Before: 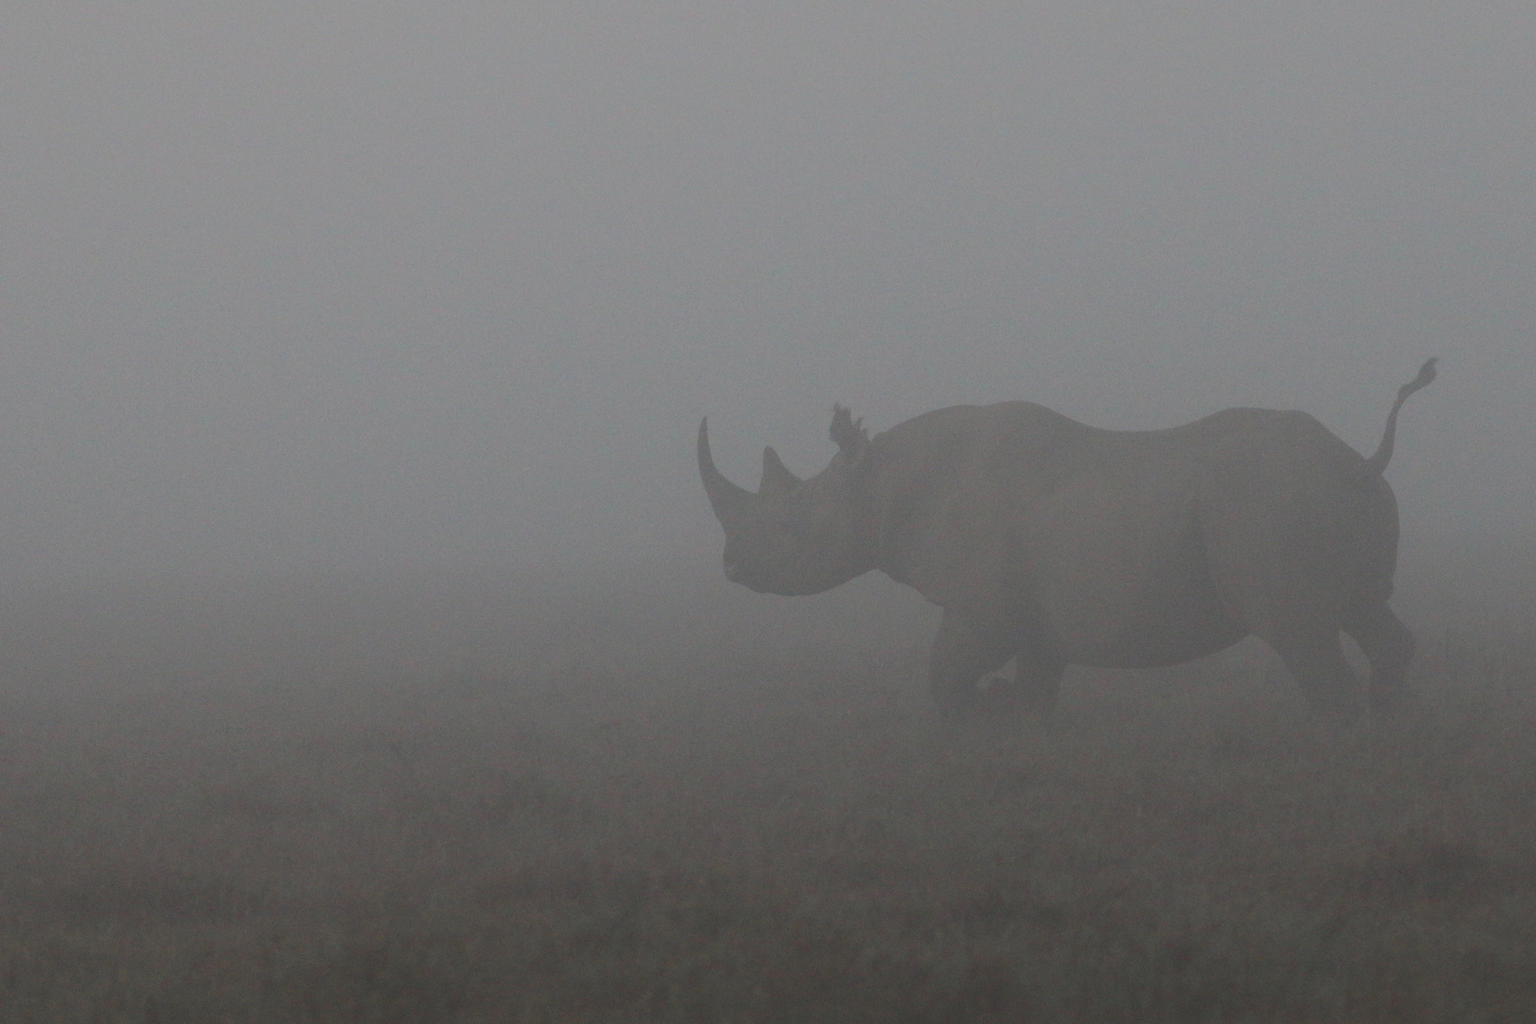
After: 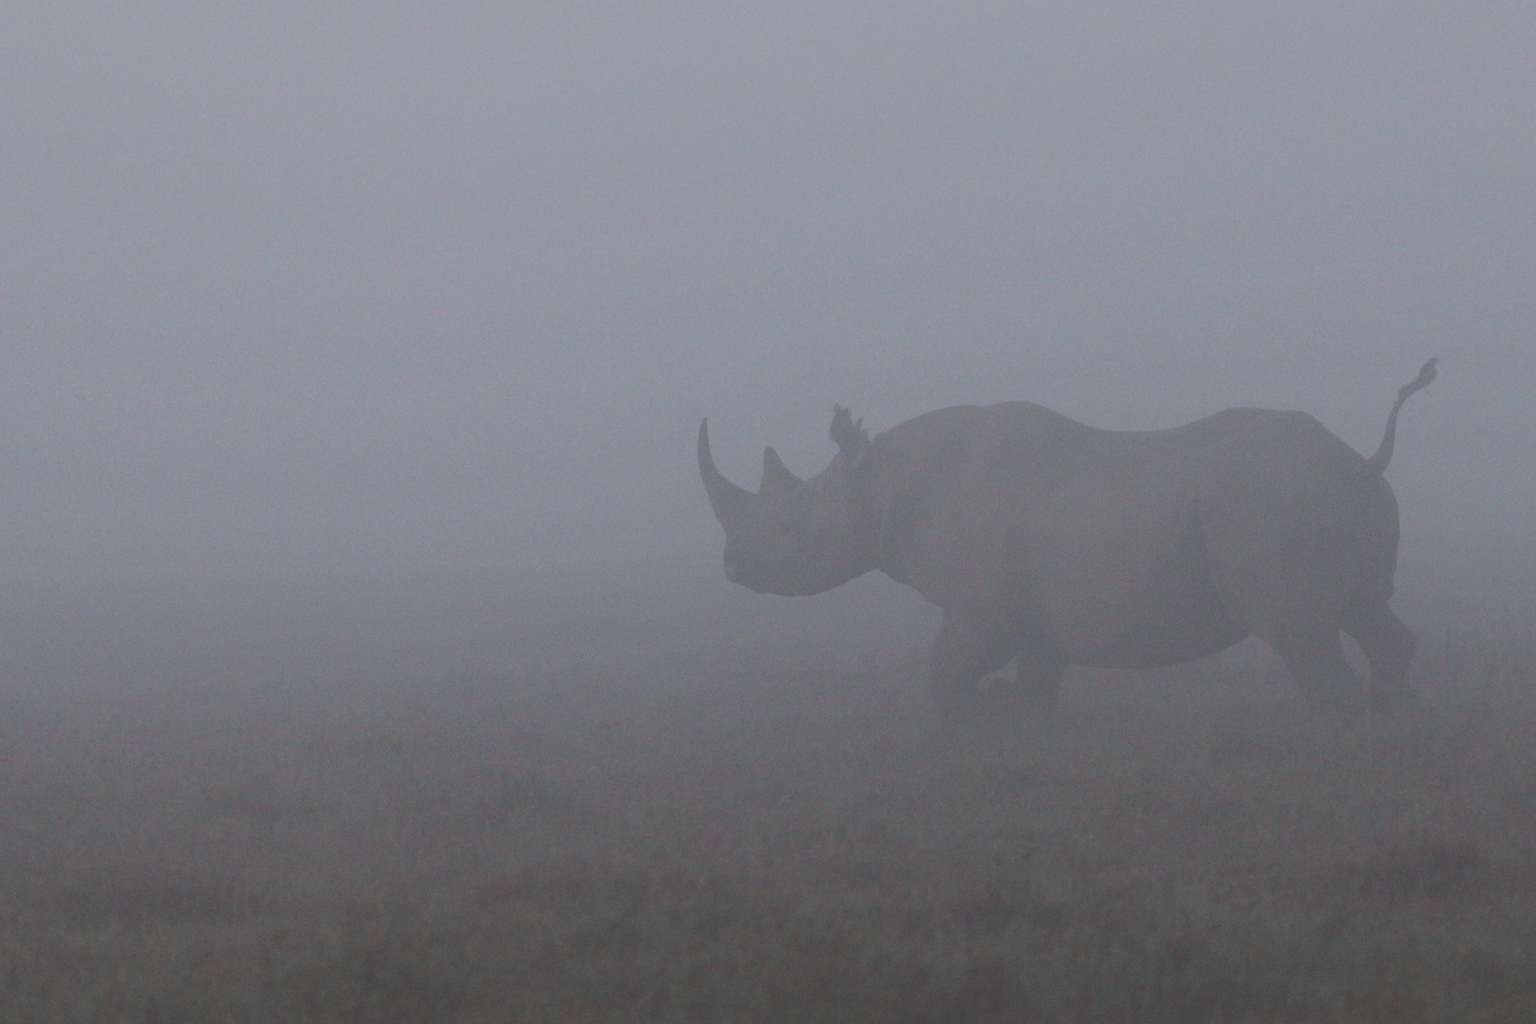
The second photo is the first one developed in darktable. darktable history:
white balance: red 0.984, blue 1.059
contrast brightness saturation: contrast 0.03, brightness 0.06, saturation 0.13
